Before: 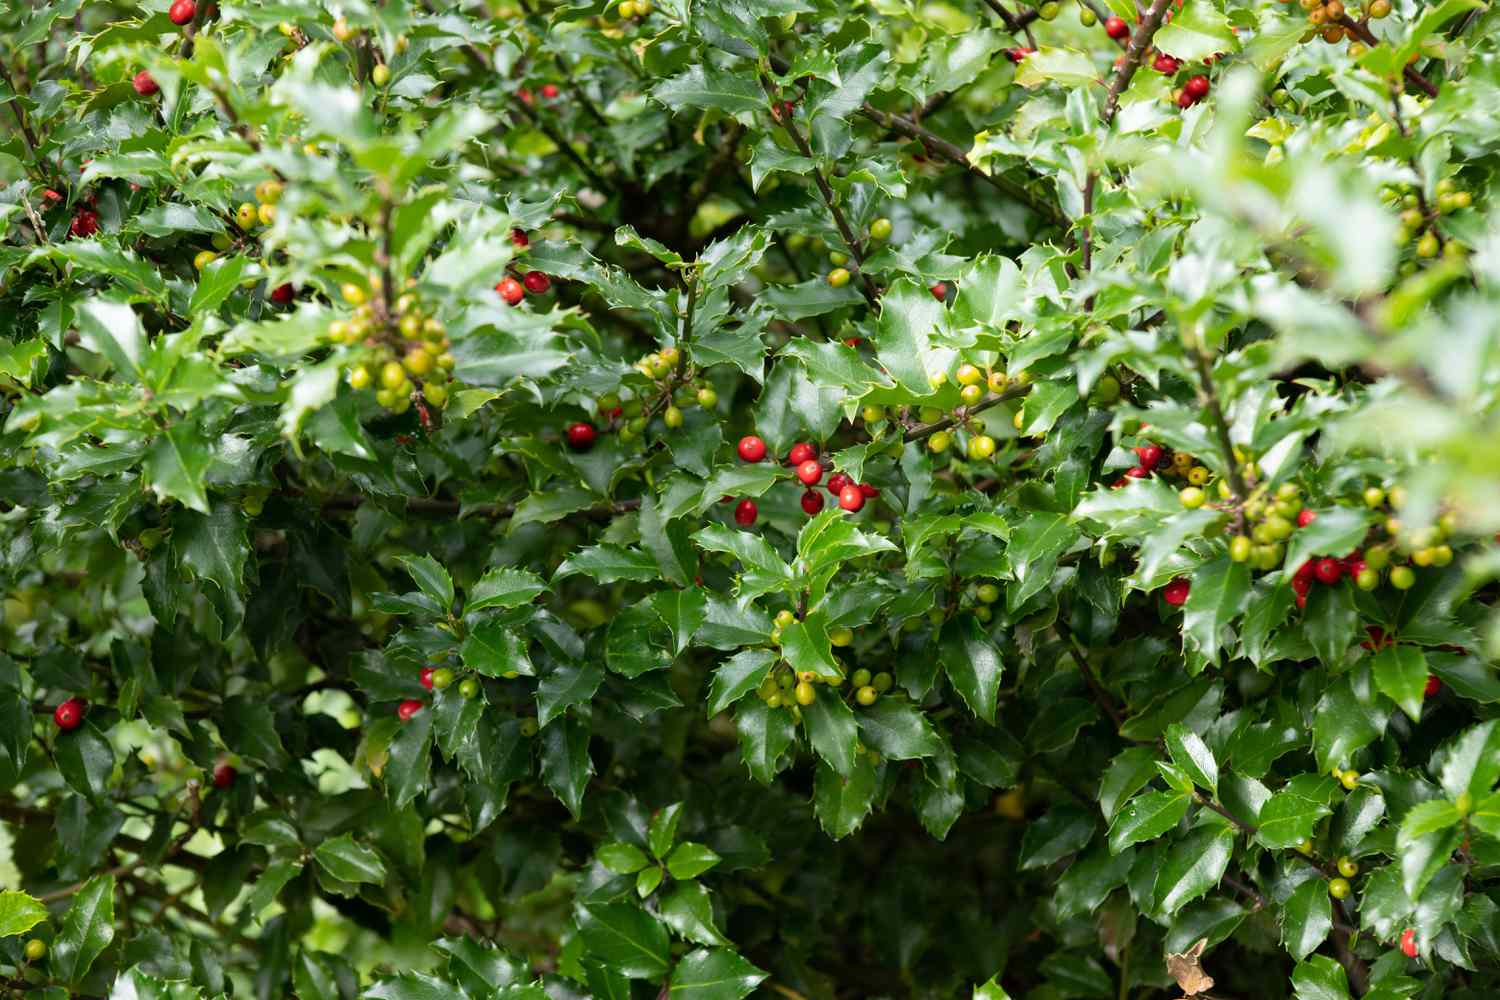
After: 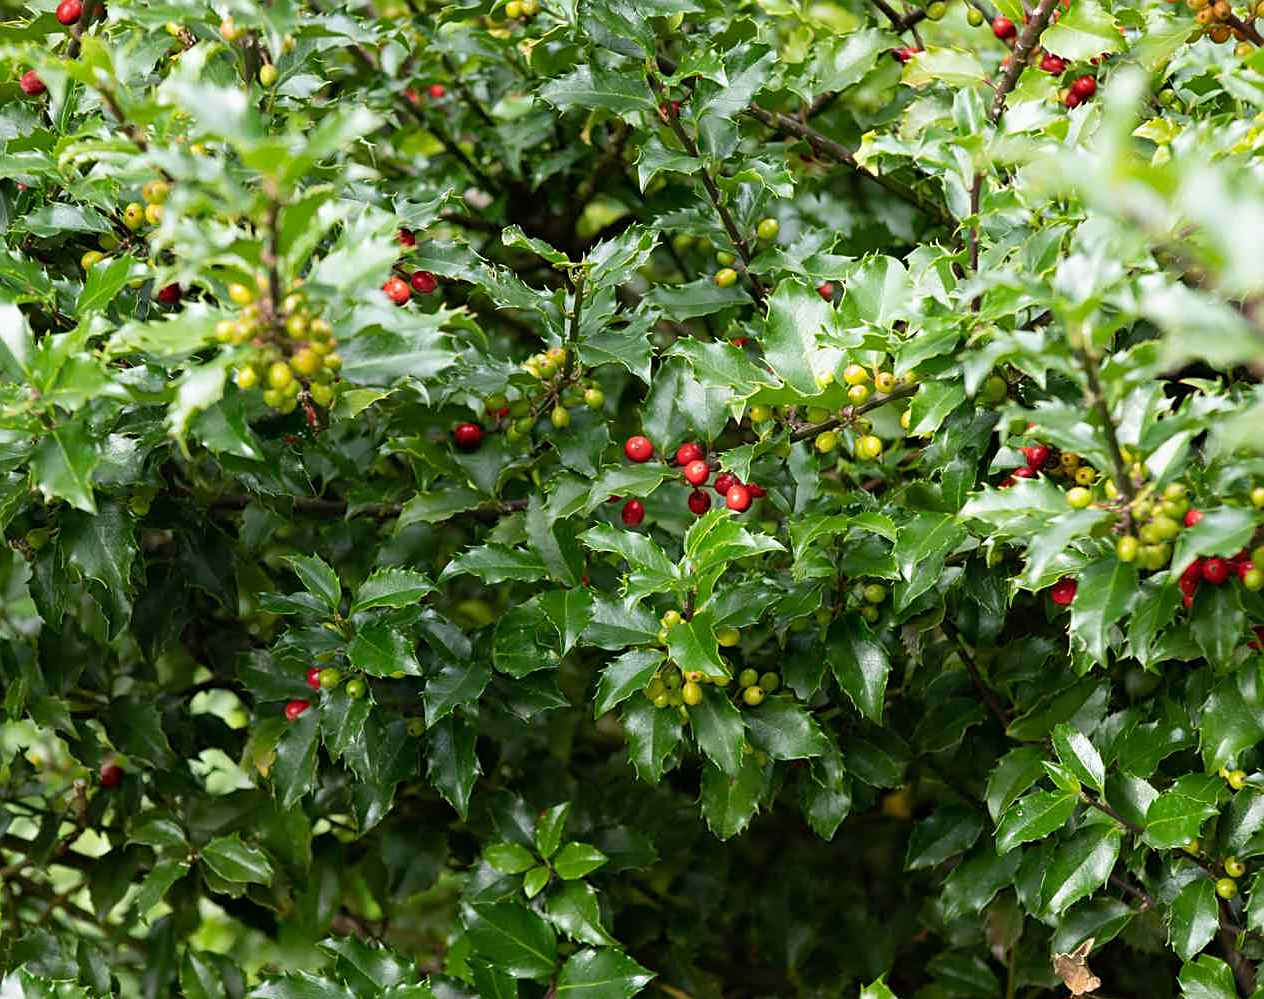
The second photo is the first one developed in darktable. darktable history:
sharpen: on, module defaults
crop: left 7.598%, right 7.873%
